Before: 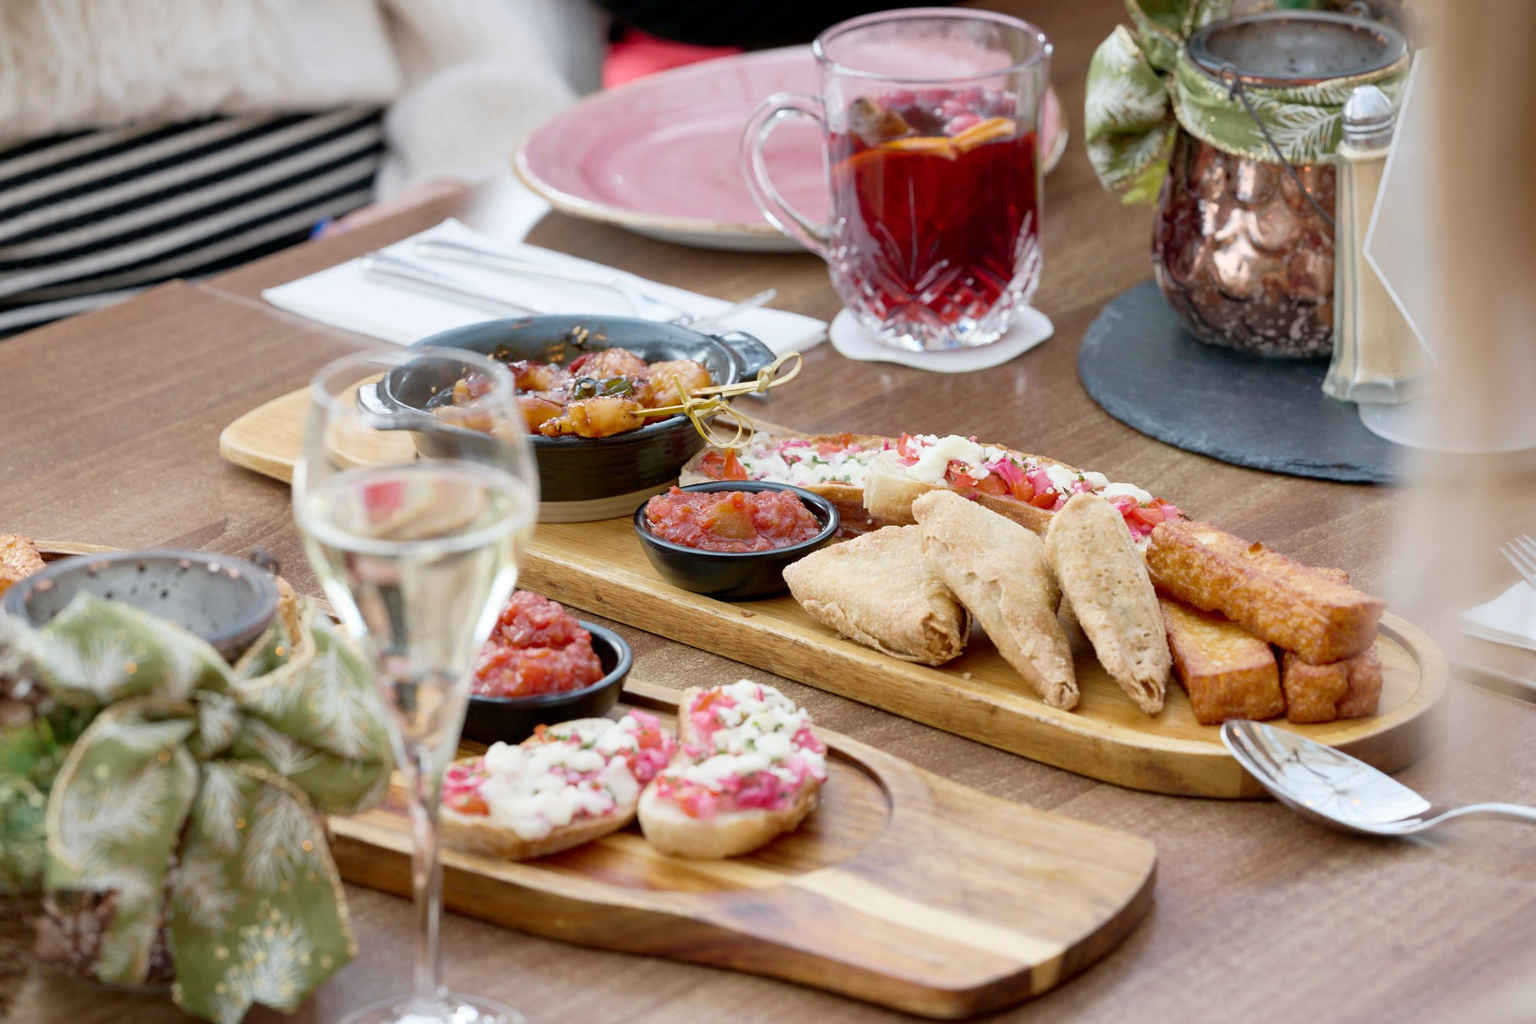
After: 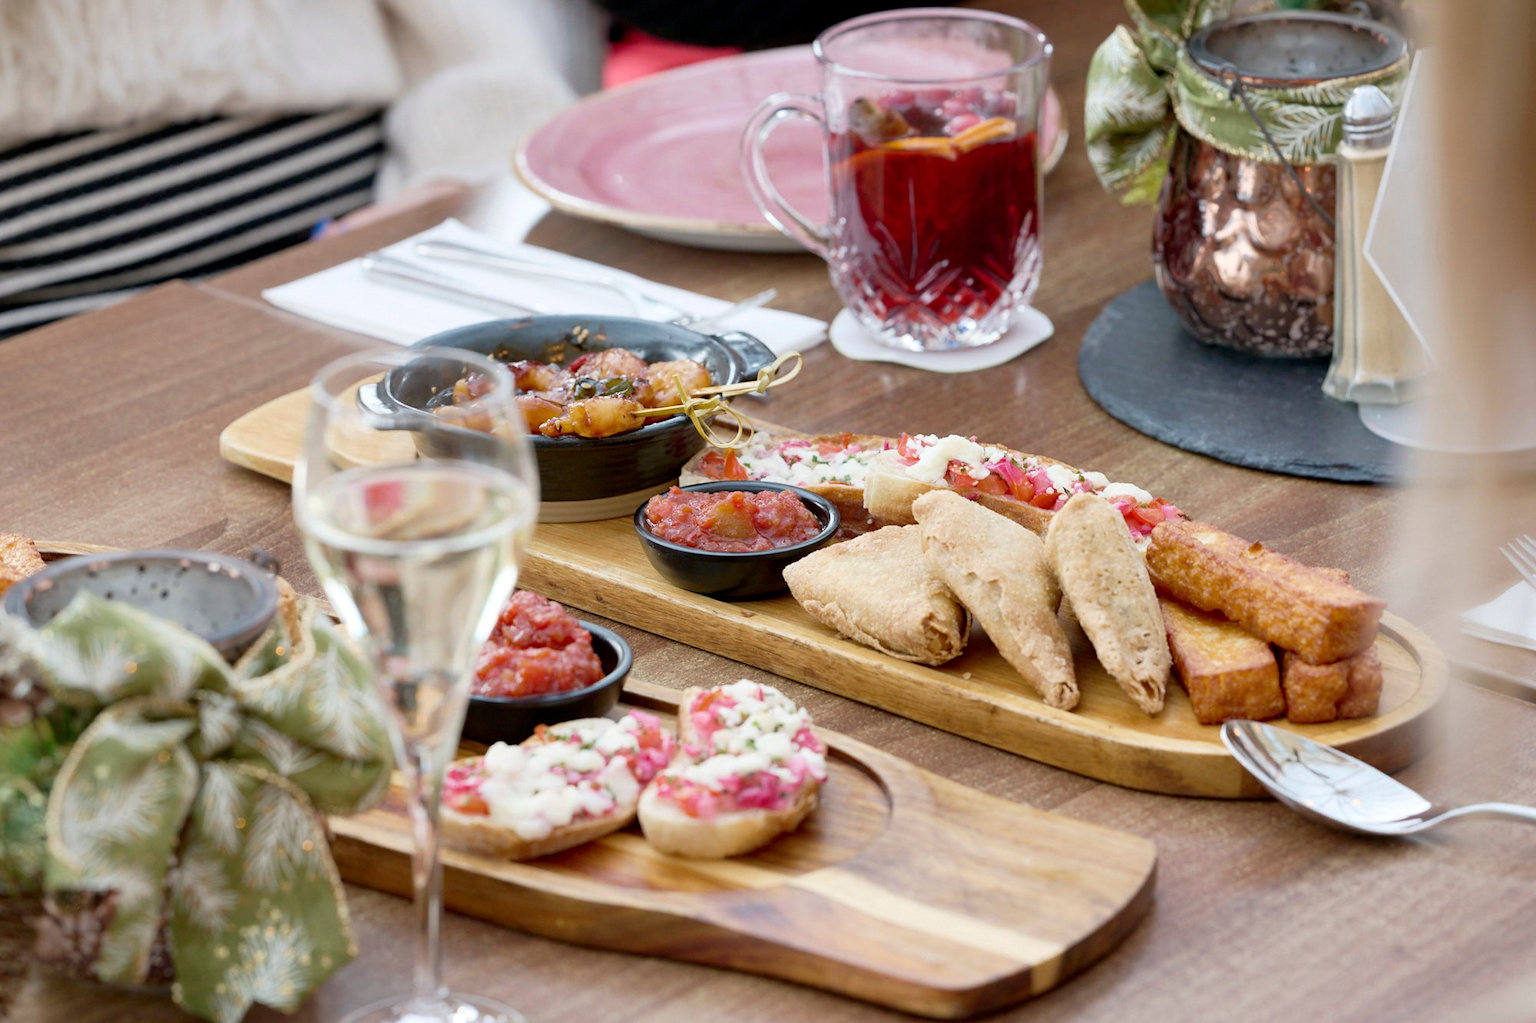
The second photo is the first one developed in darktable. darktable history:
local contrast: mode bilateral grid, contrast 99, coarseness 100, detail 108%, midtone range 0.2
